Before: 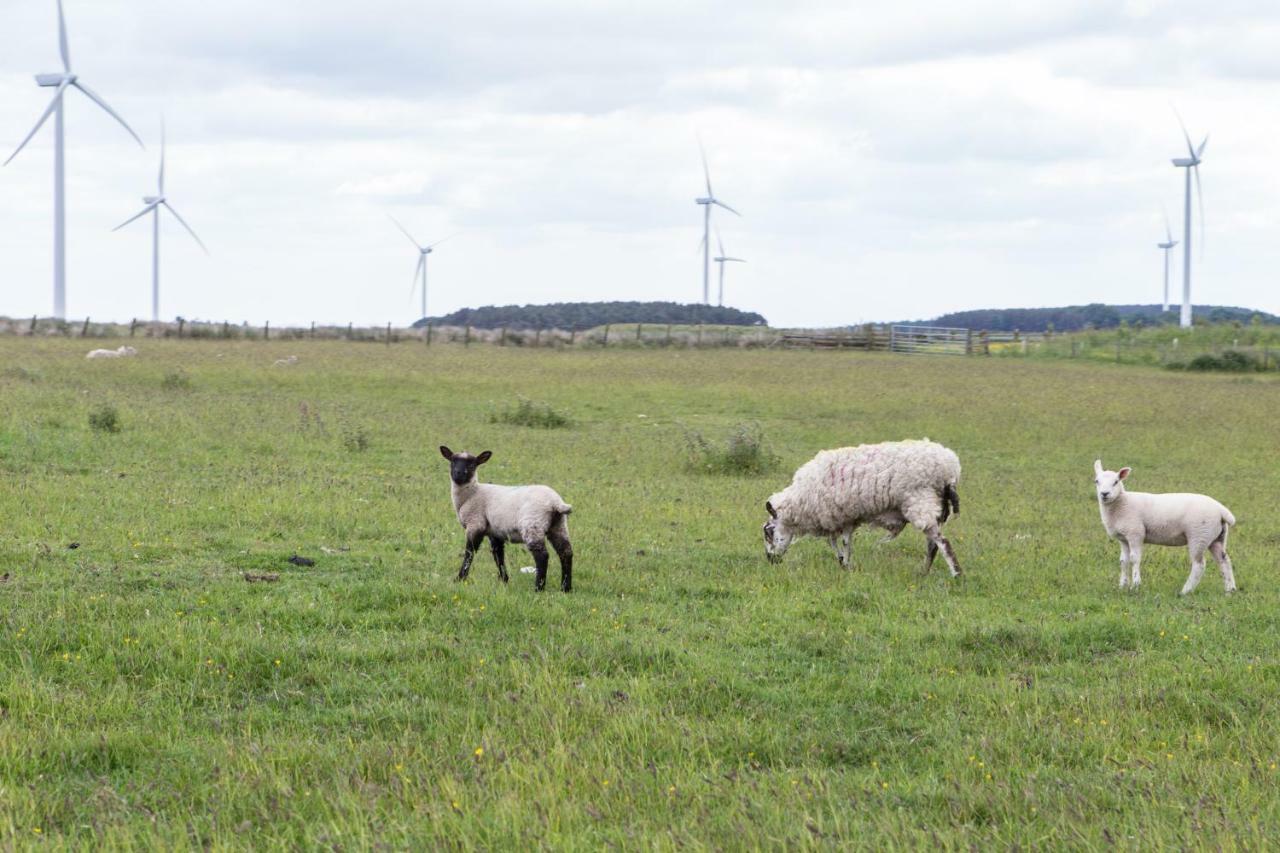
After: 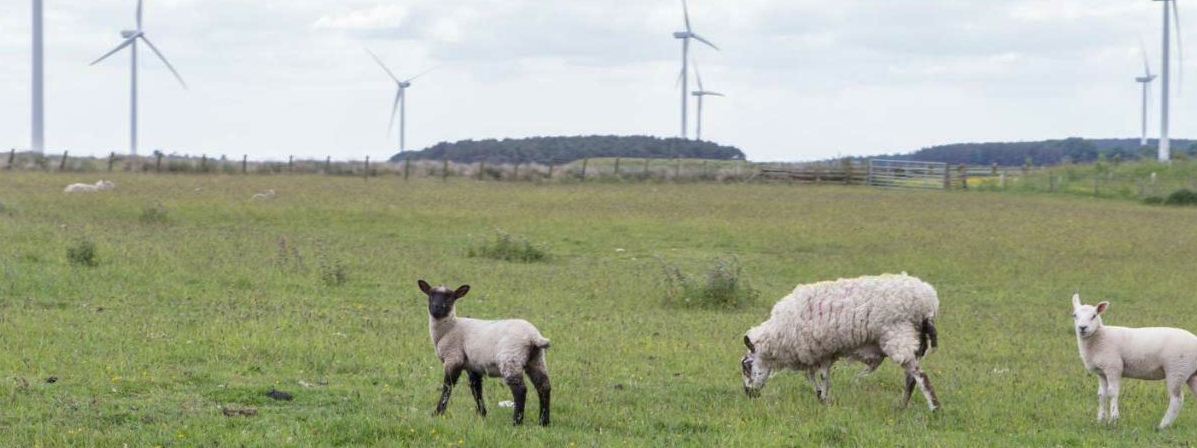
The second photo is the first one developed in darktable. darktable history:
tone equalizer: smoothing diameter 24.9%, edges refinement/feathering 14.31, preserve details guided filter
contrast brightness saturation: contrast 0.013, saturation -0.057
crop: left 1.745%, top 19.536%, right 4.687%, bottom 27.843%
shadows and highlights: on, module defaults
